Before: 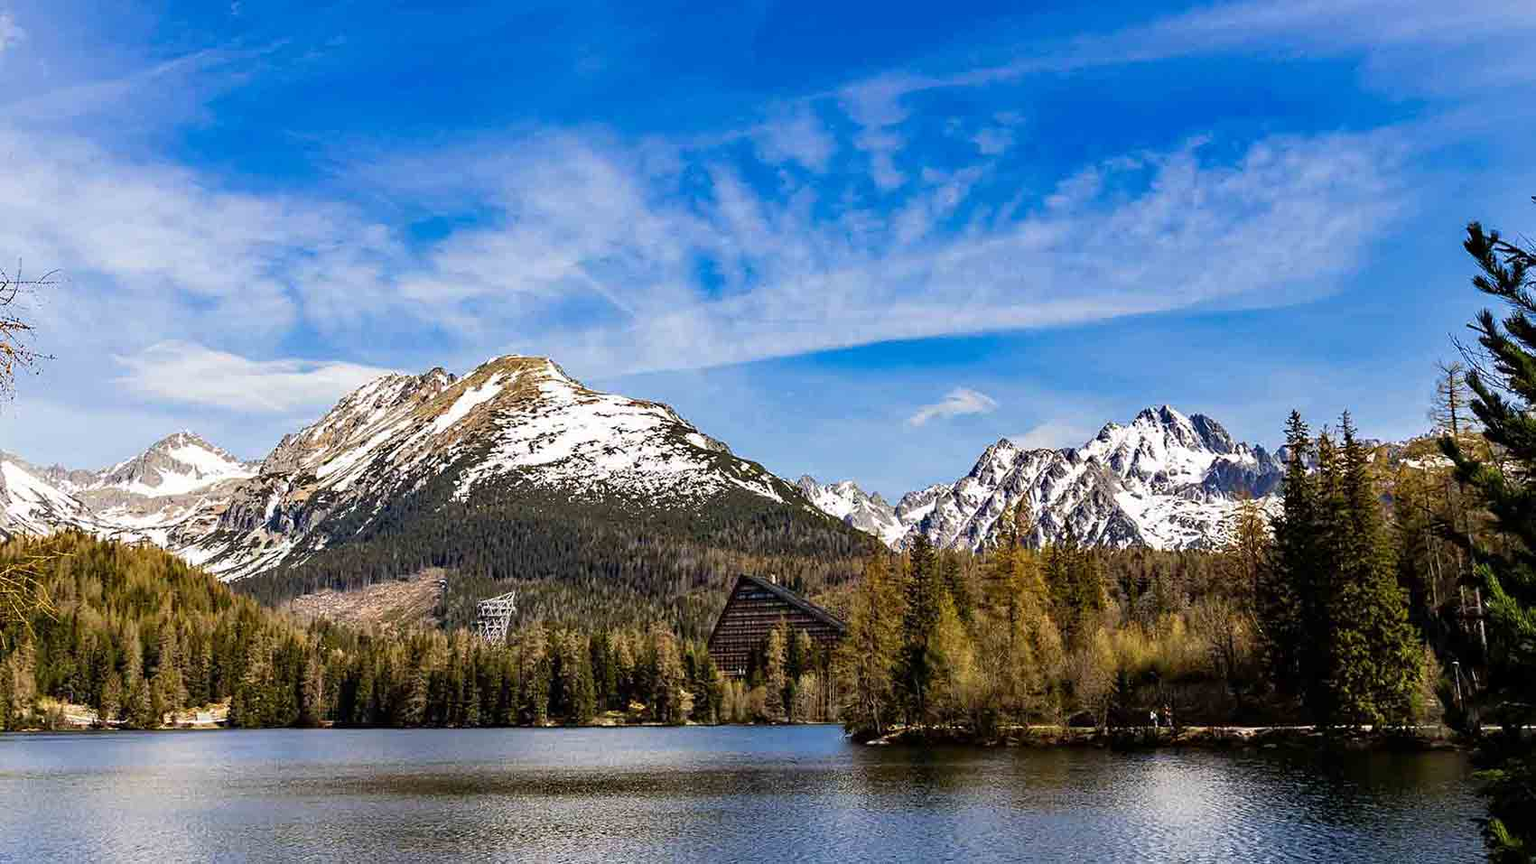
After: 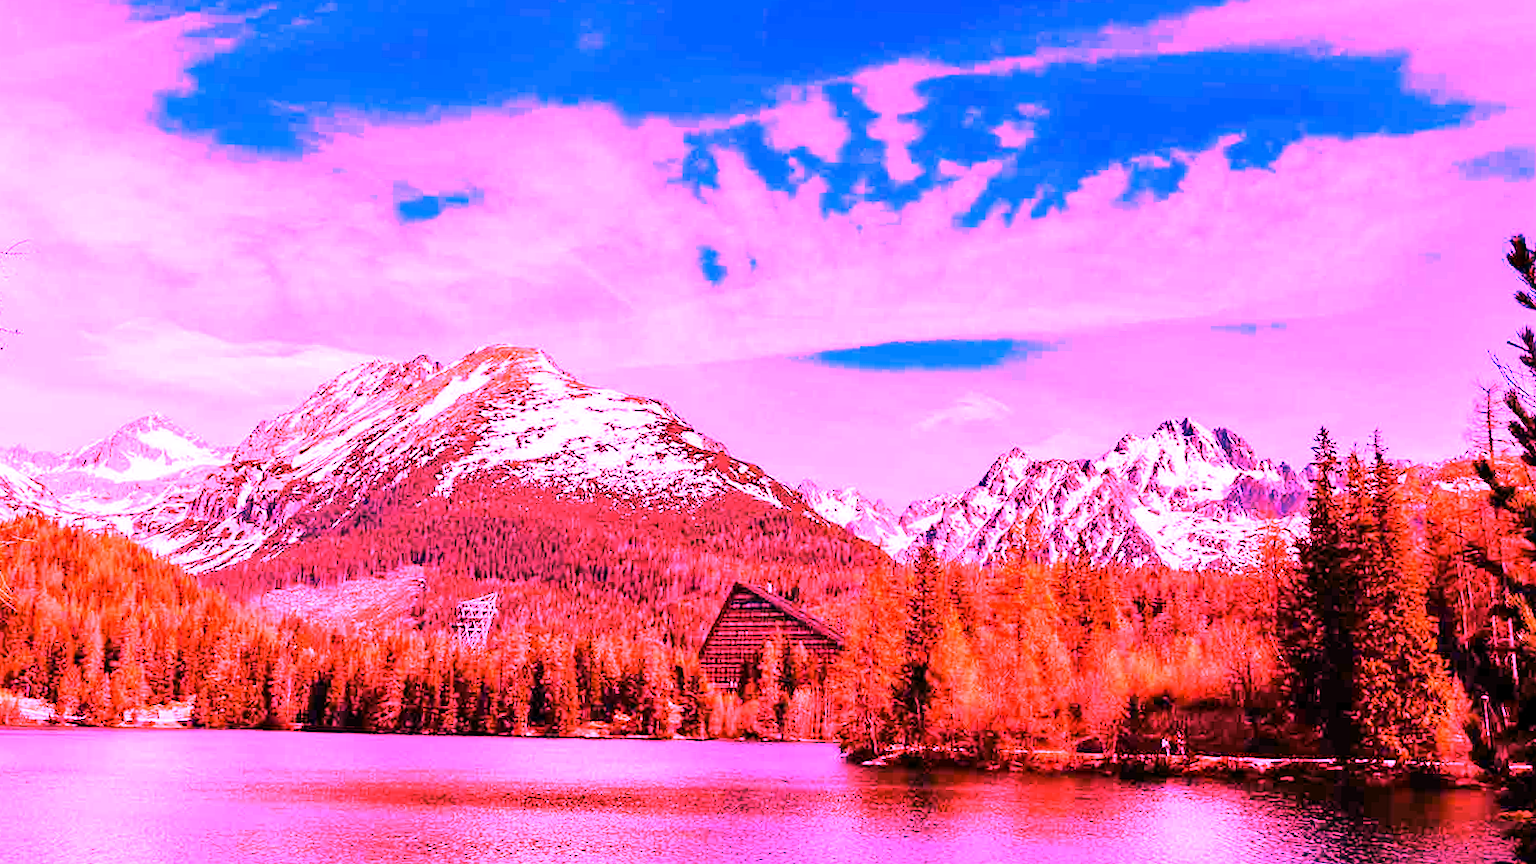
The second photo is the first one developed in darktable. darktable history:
crop and rotate: angle -1.69°
white balance: red 4.26, blue 1.802
